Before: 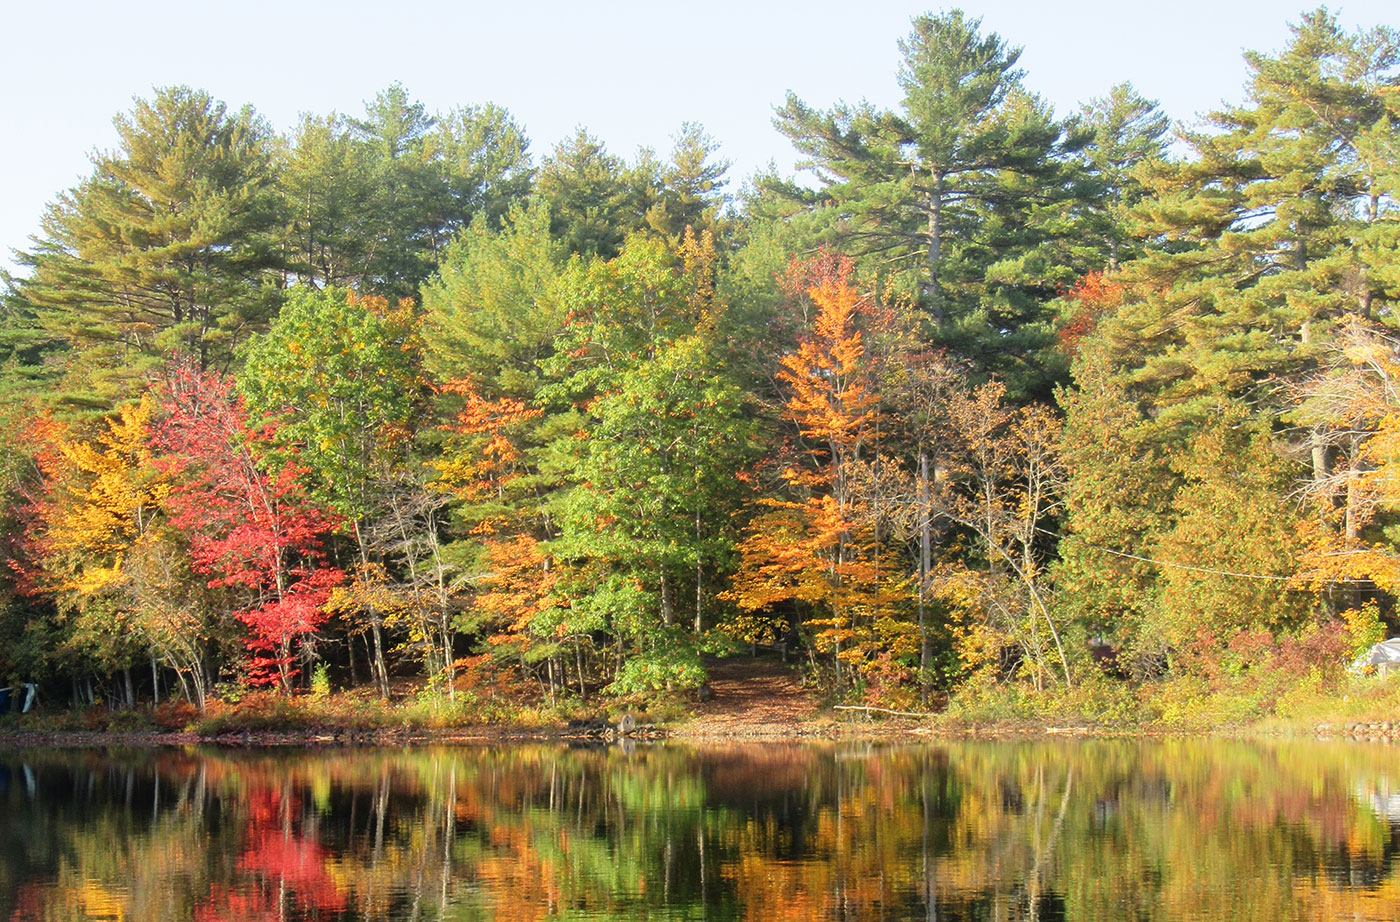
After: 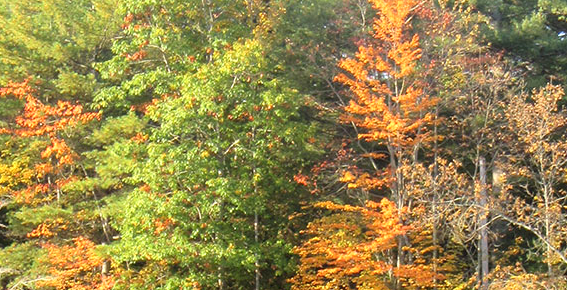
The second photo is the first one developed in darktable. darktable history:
exposure: exposure 0.297 EV, compensate highlight preservation false
crop: left 31.61%, top 32.257%, right 27.77%, bottom 36.222%
